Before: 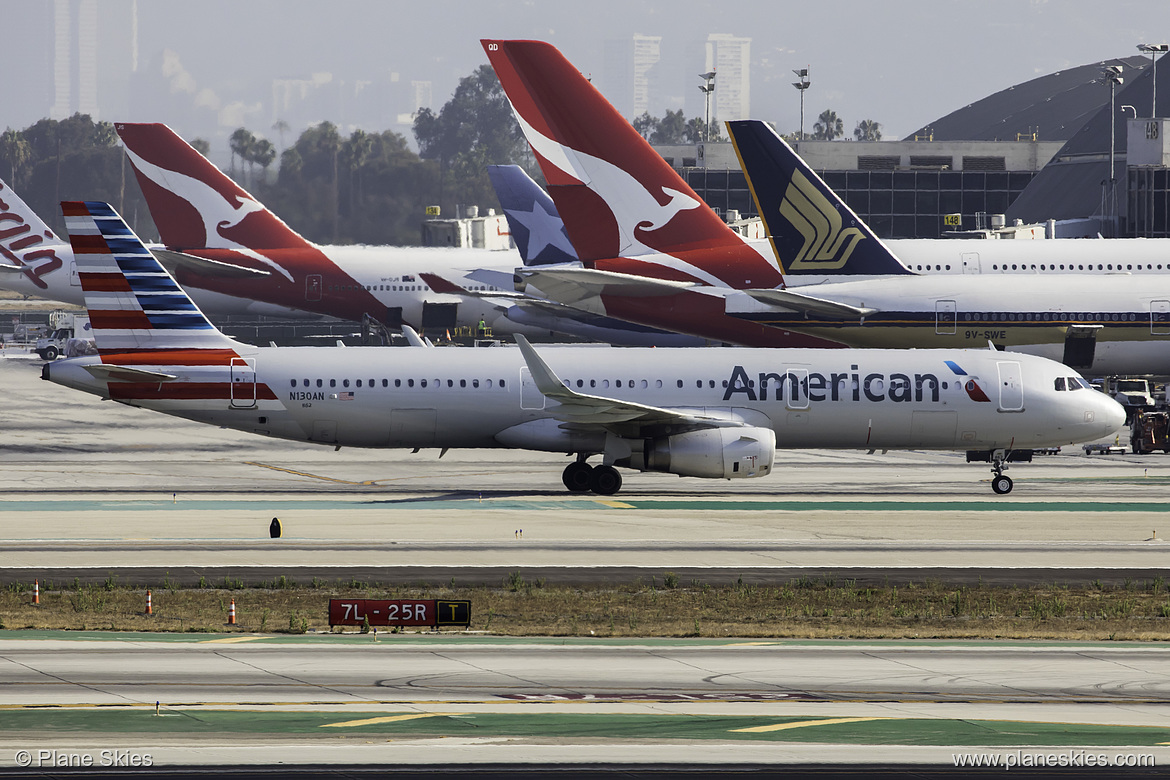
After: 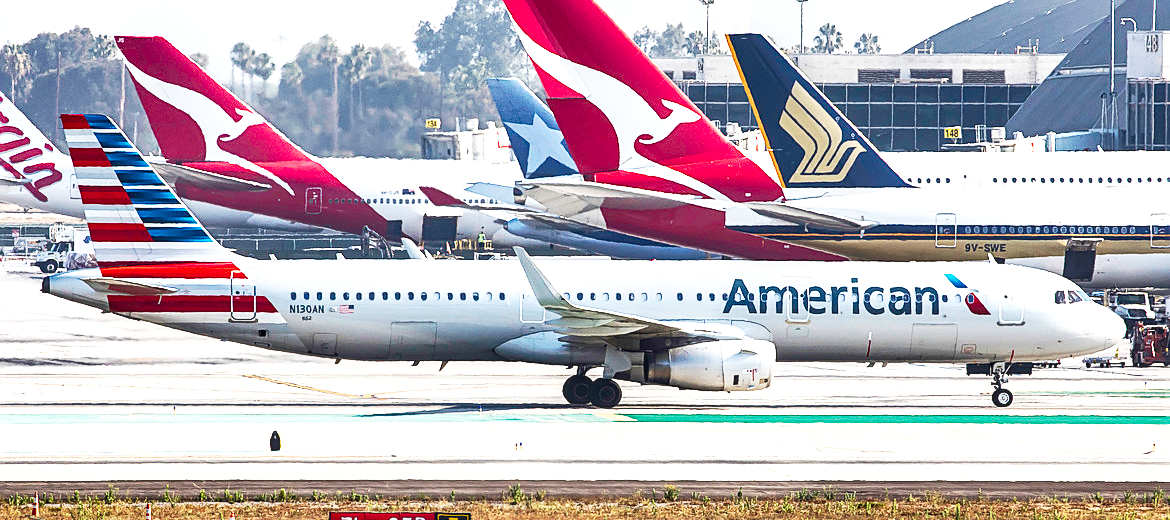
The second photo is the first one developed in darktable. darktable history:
exposure: black level correction 0, exposure 1.2 EV, compensate exposure bias true, compensate highlight preservation false
crop: top 11.156%, bottom 22.066%
shadows and highlights: shadows 58.41, soften with gaussian
local contrast: on, module defaults
base curve: curves: ch0 [(0, 0) (0.005, 0.002) (0.193, 0.295) (0.399, 0.664) (0.75, 0.928) (1, 1)], preserve colors none
sharpen: amount 0.498
